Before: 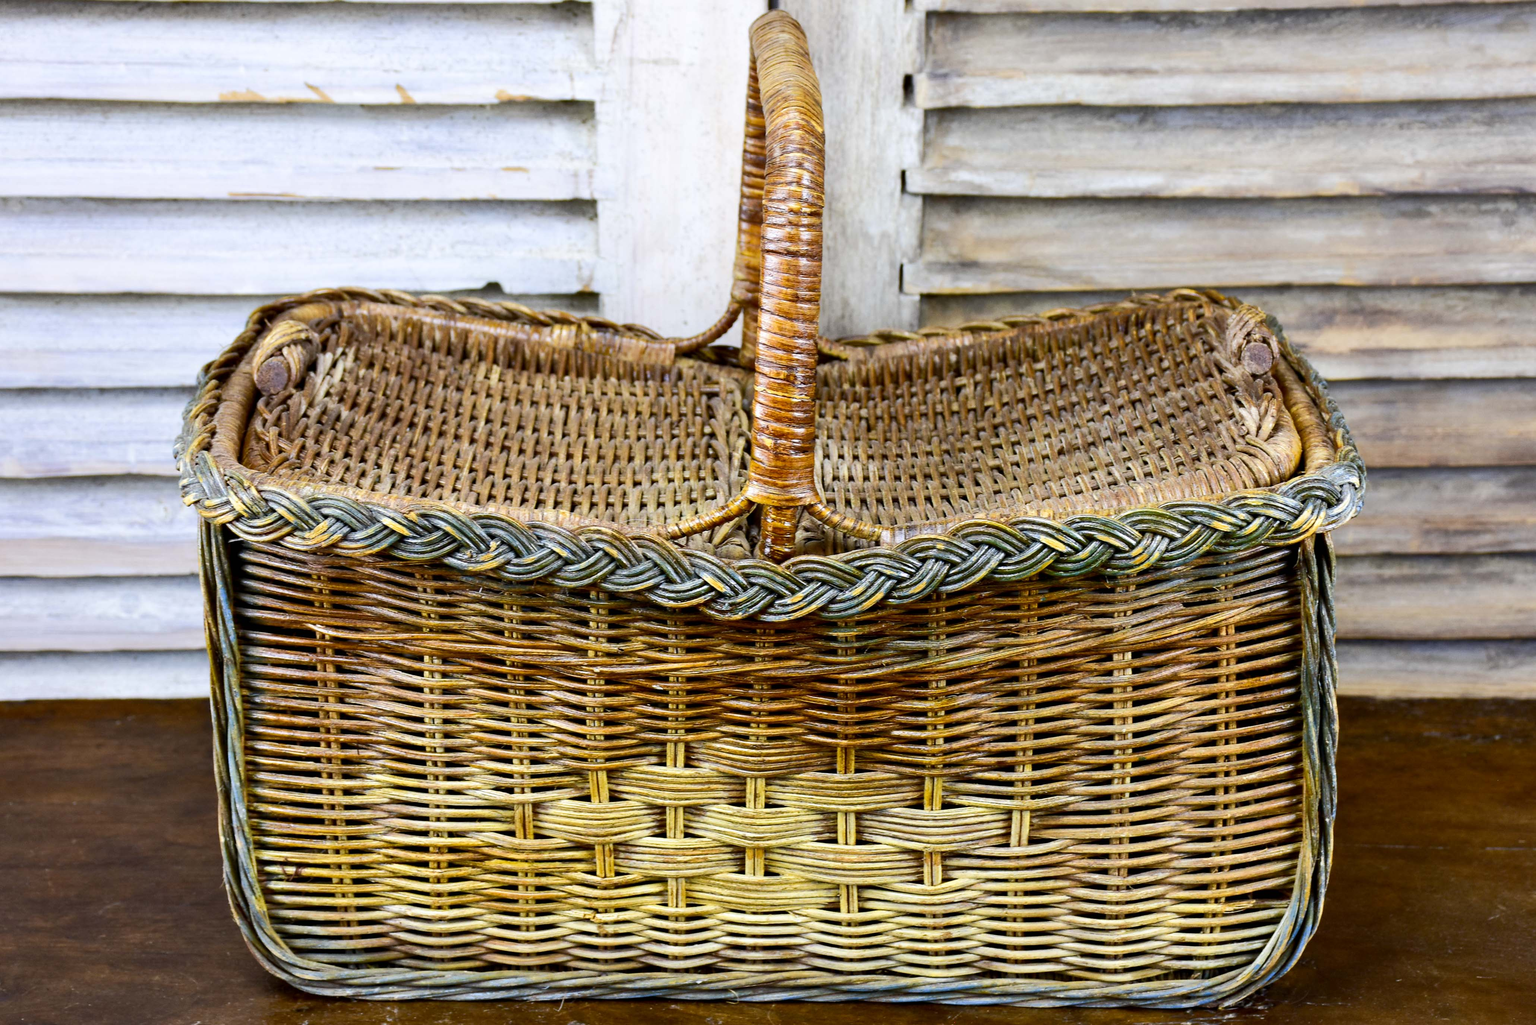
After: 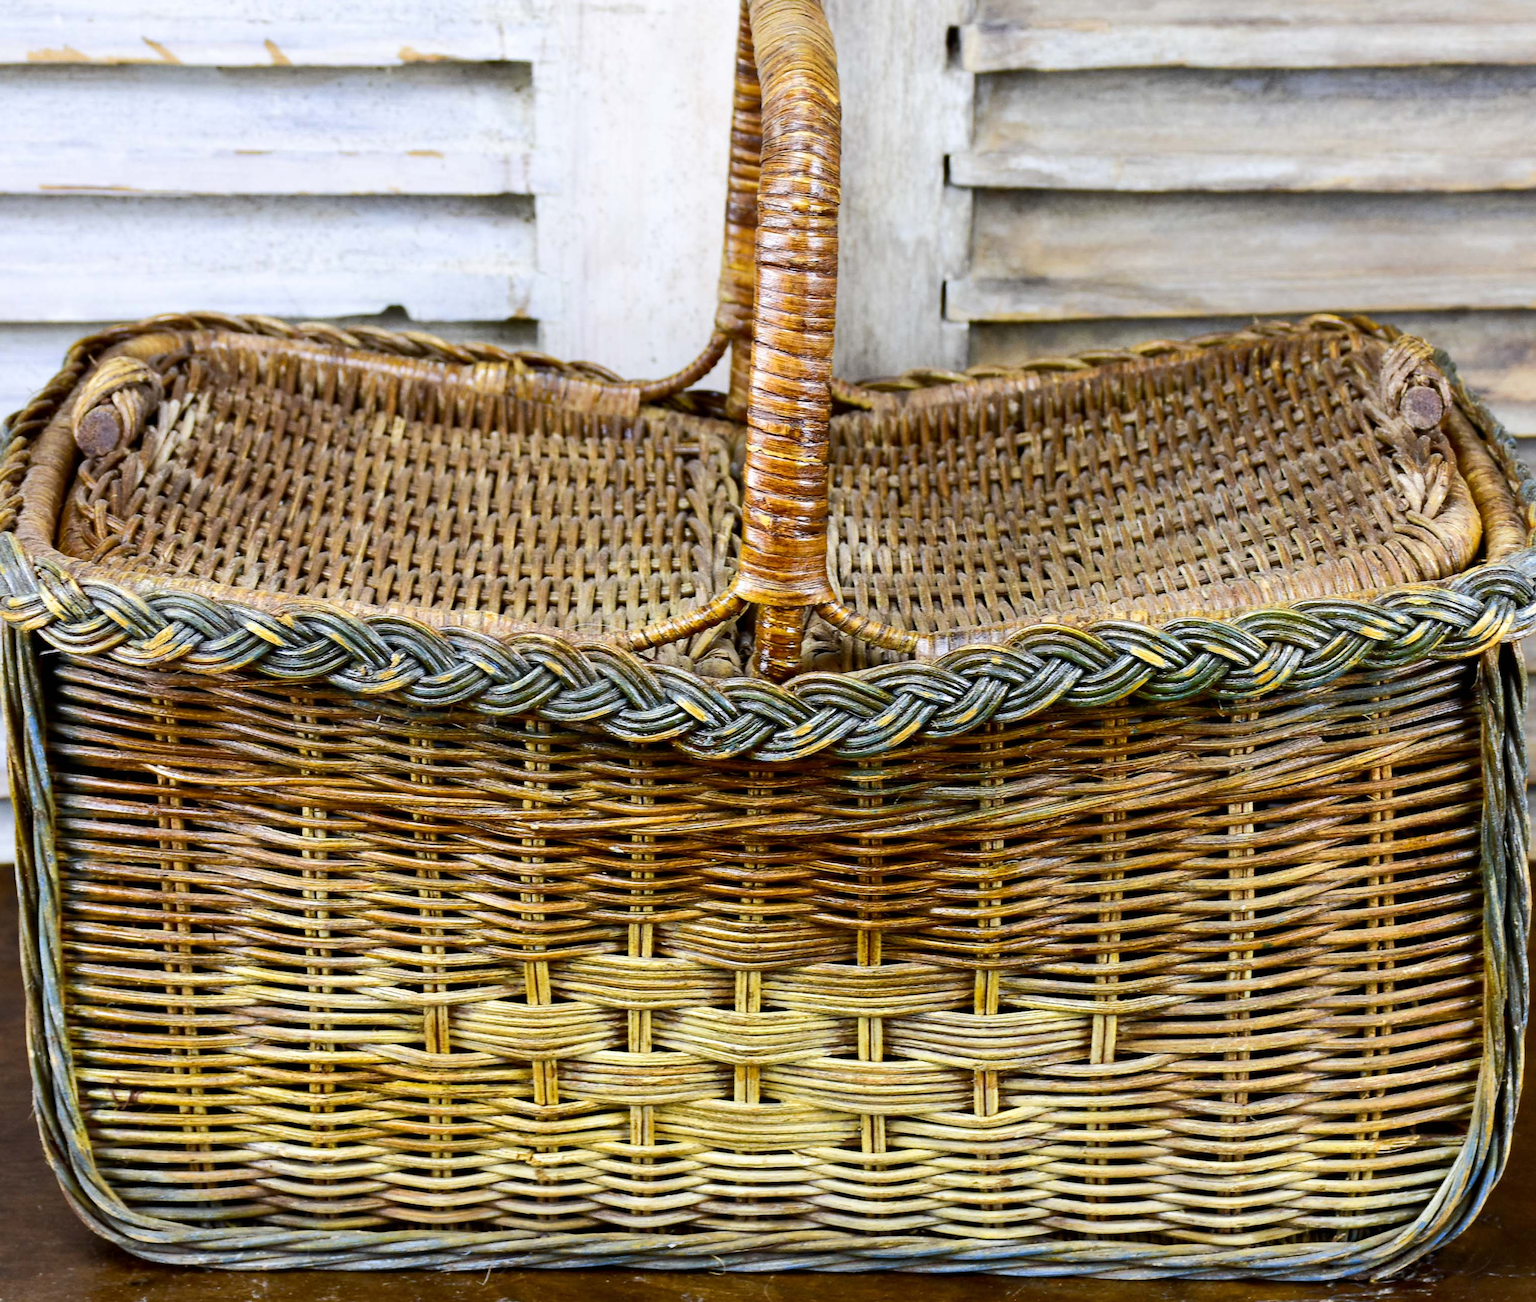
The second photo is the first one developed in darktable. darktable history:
crop and rotate: left 12.979%, top 5.417%, right 12.579%
